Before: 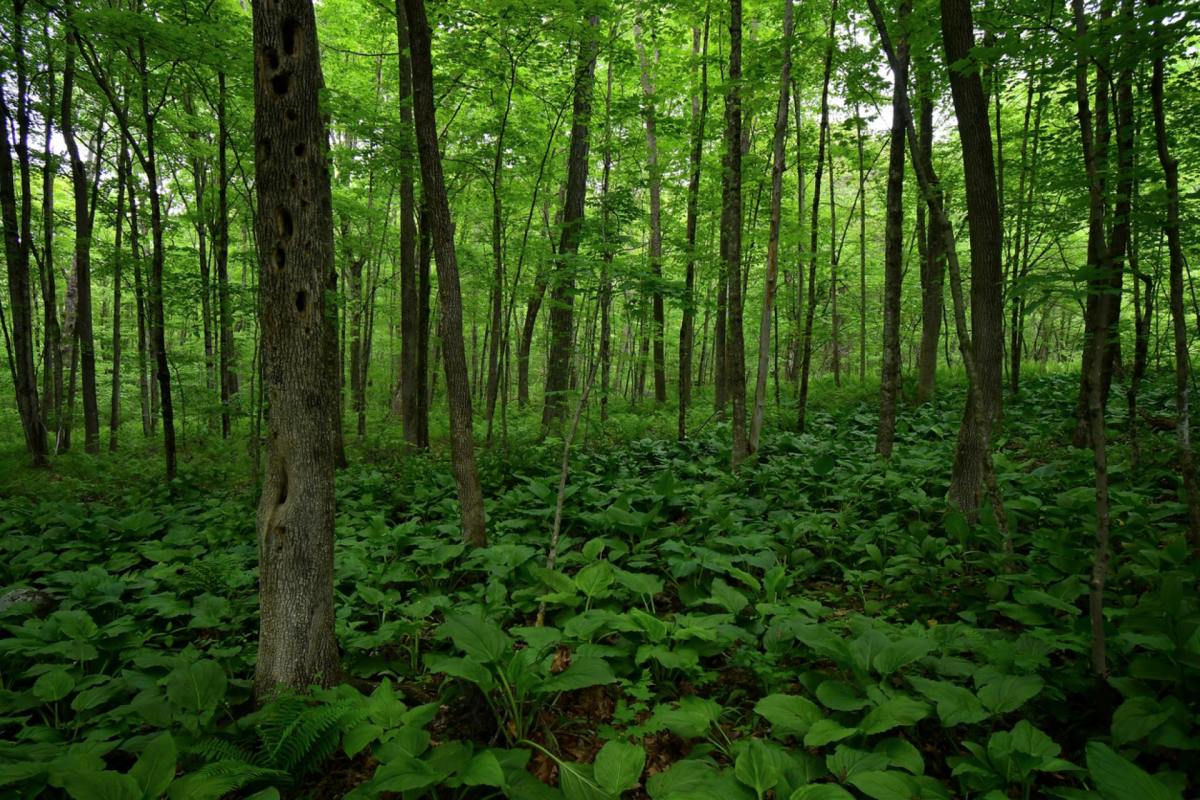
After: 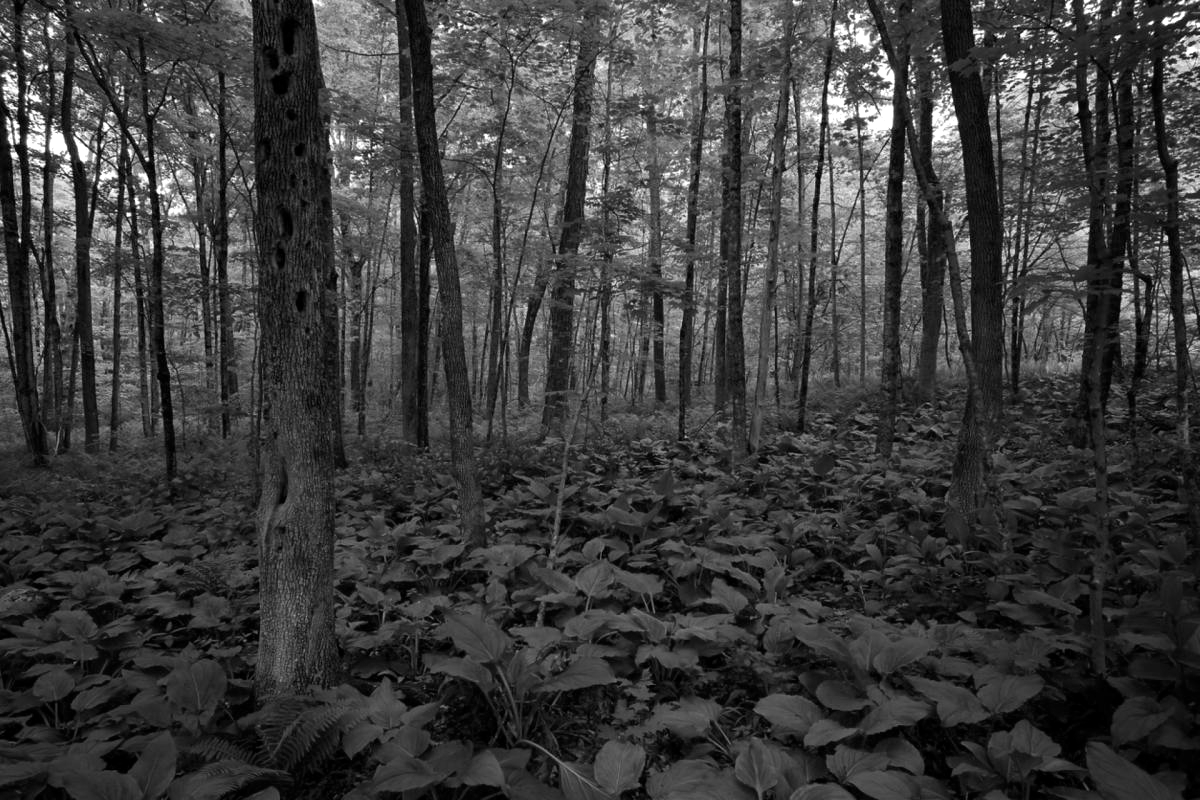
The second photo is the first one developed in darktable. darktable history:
color calibration: output gray [0.253, 0.26, 0.487, 0], gray › normalize channels true, illuminant same as pipeline (D50), adaptation XYZ, x 0.346, y 0.359, gamut compression 0
exposure: black level correction 0.001, exposure 0.5 EV, compensate exposure bias true, compensate highlight preservation false
